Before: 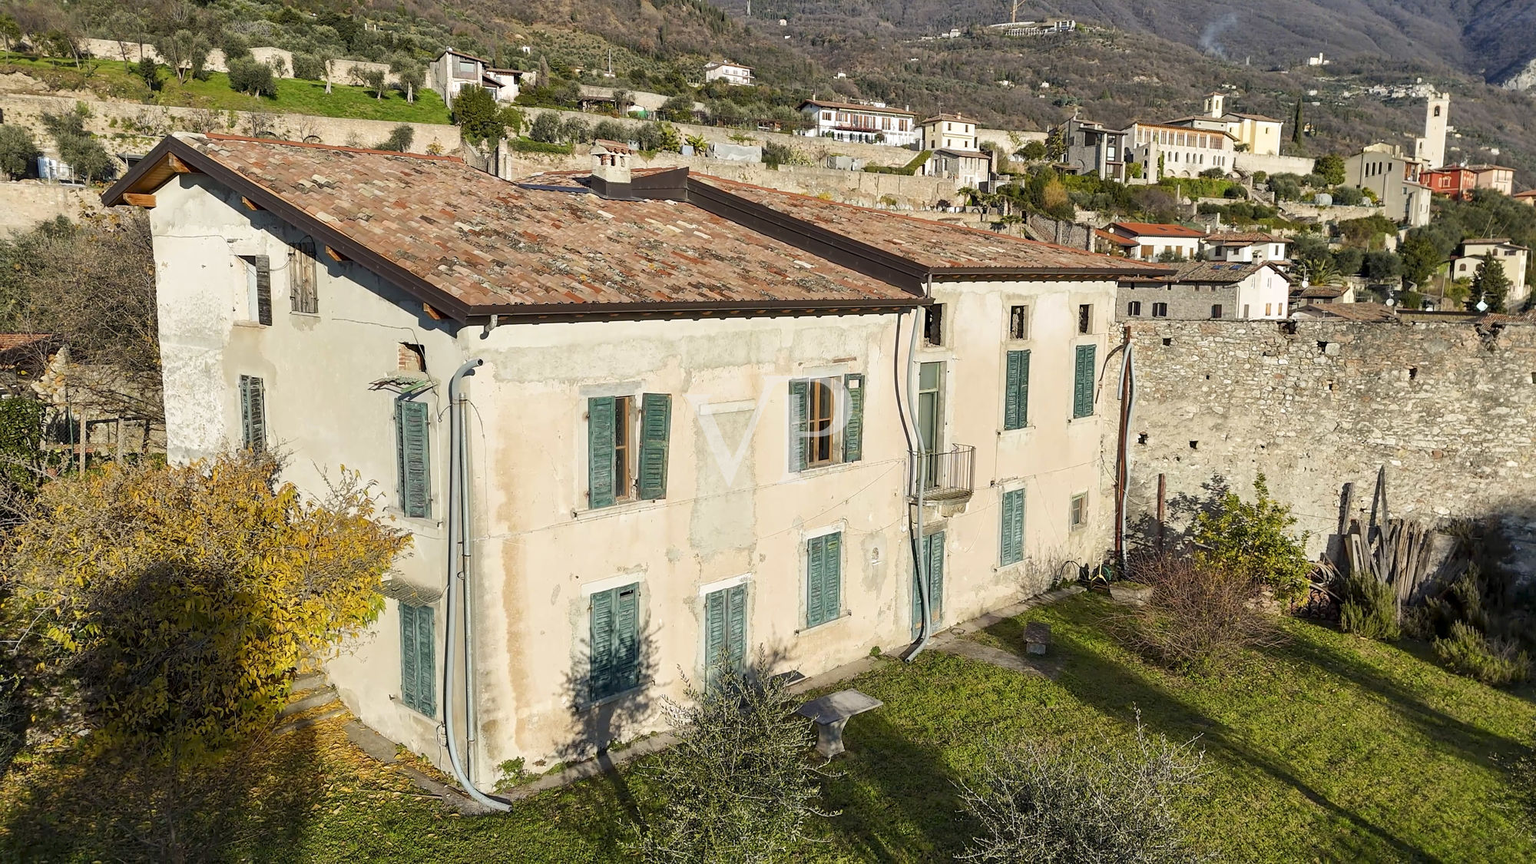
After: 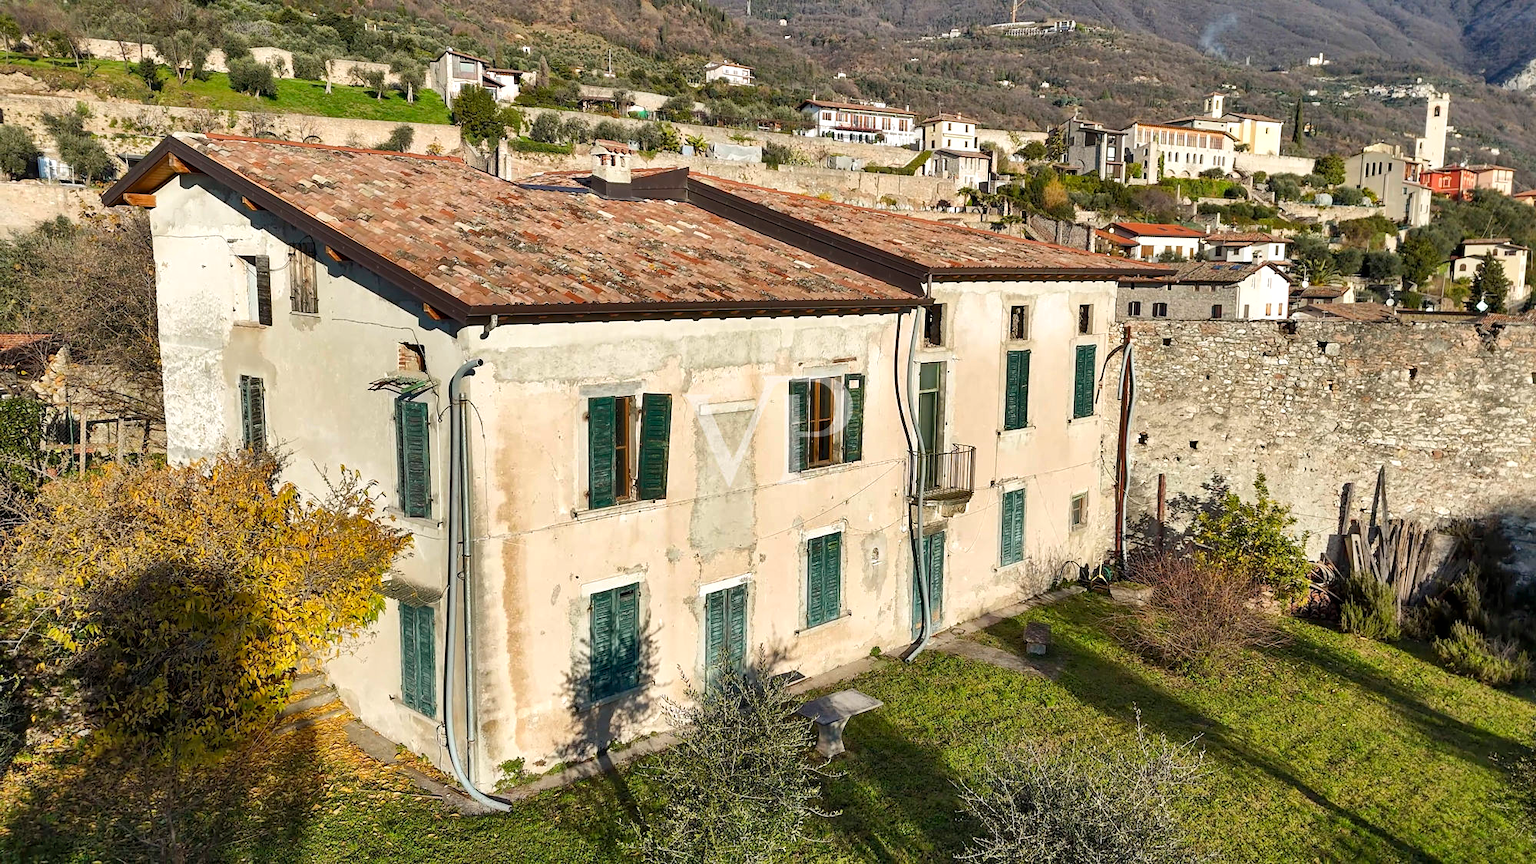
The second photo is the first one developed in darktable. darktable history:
shadows and highlights: radius 106.43, shadows 44.05, highlights -66.25, low approximation 0.01, soften with gaussian
exposure: black level correction 0, exposure 0.2 EV, compensate highlight preservation false
